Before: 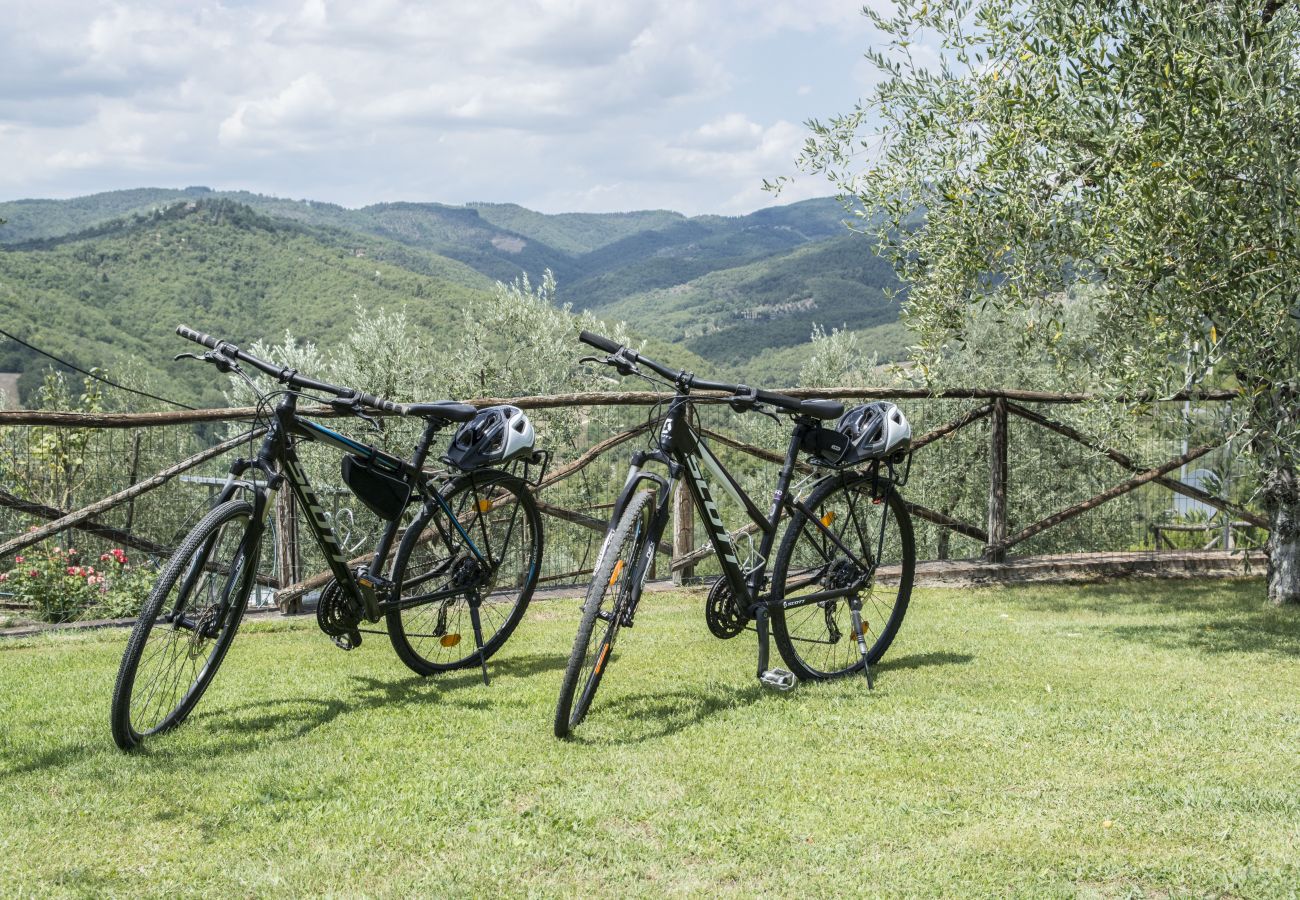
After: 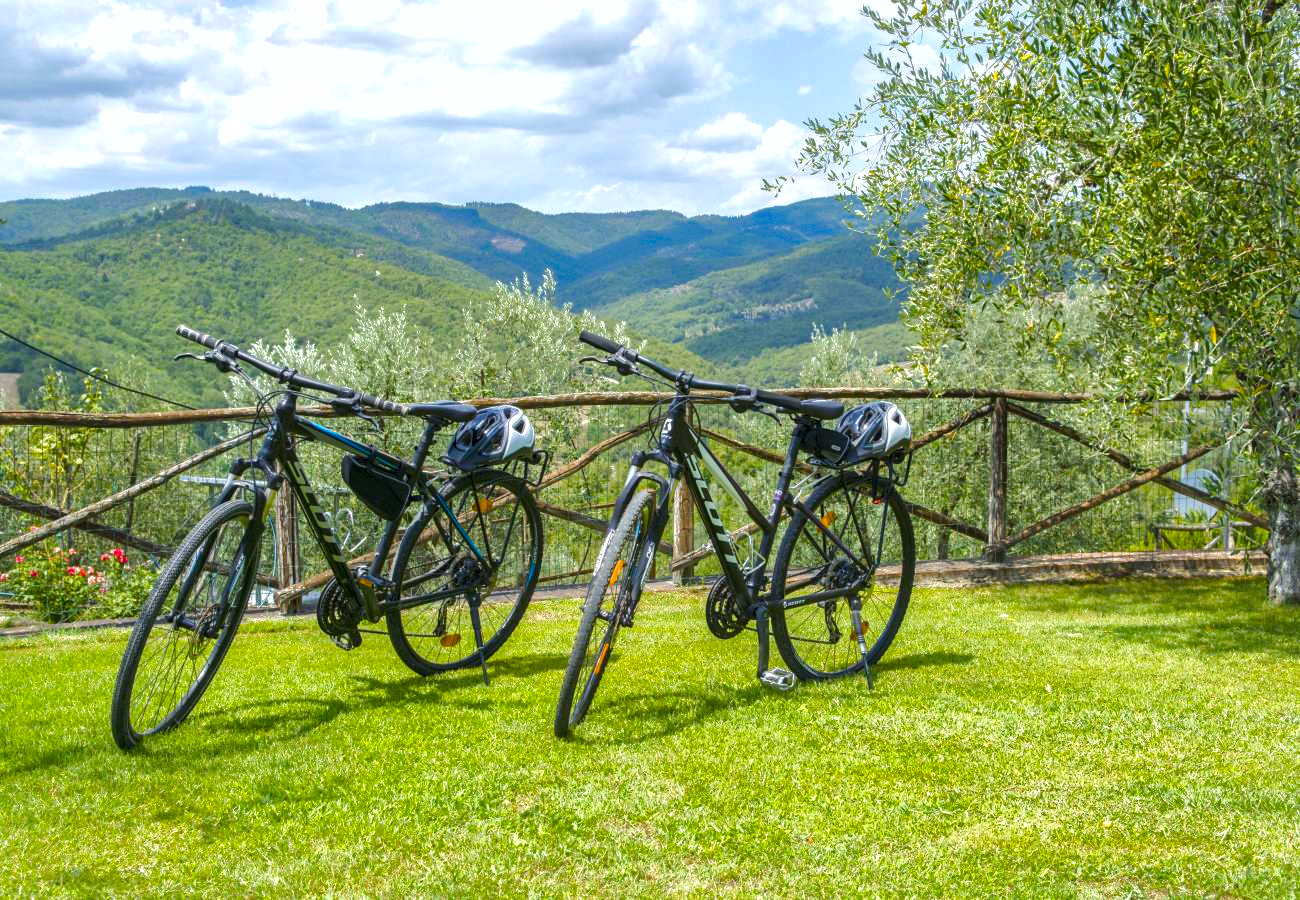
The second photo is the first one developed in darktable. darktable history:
shadows and highlights: shadows 40, highlights -60
color balance rgb: linear chroma grading › shadows 10%, linear chroma grading › highlights 10%, linear chroma grading › global chroma 15%, linear chroma grading › mid-tones 15%, perceptual saturation grading › global saturation 40%, perceptual saturation grading › highlights -25%, perceptual saturation grading › mid-tones 35%, perceptual saturation grading › shadows 35%, perceptual brilliance grading › global brilliance 11.29%, global vibrance 11.29%
